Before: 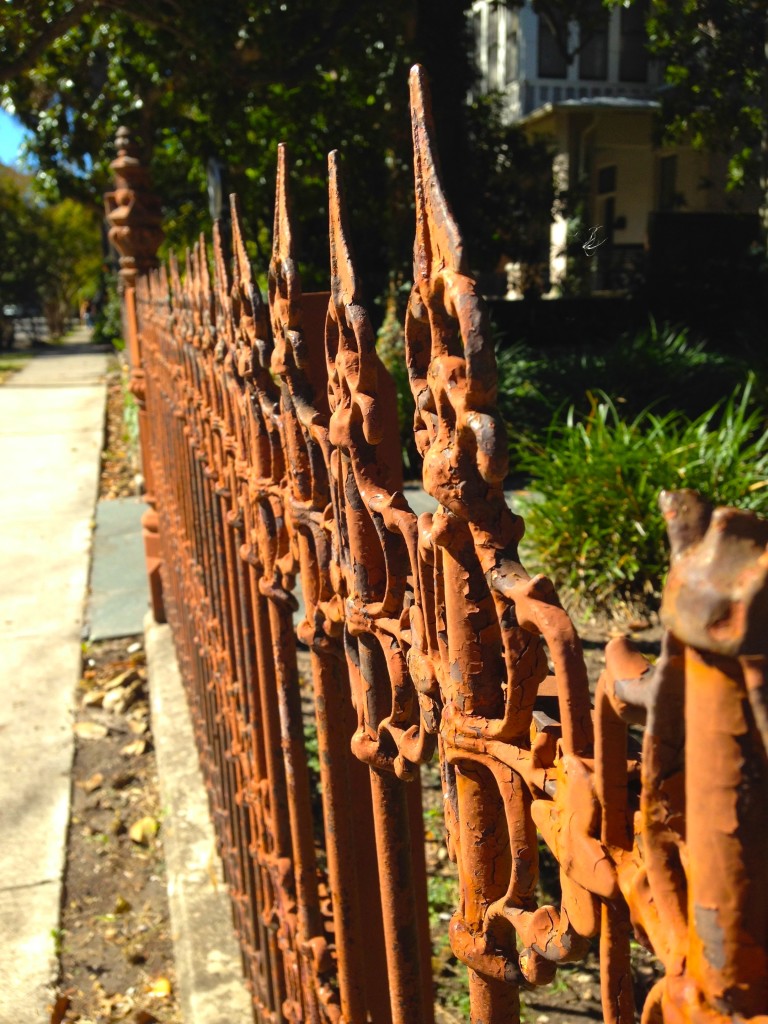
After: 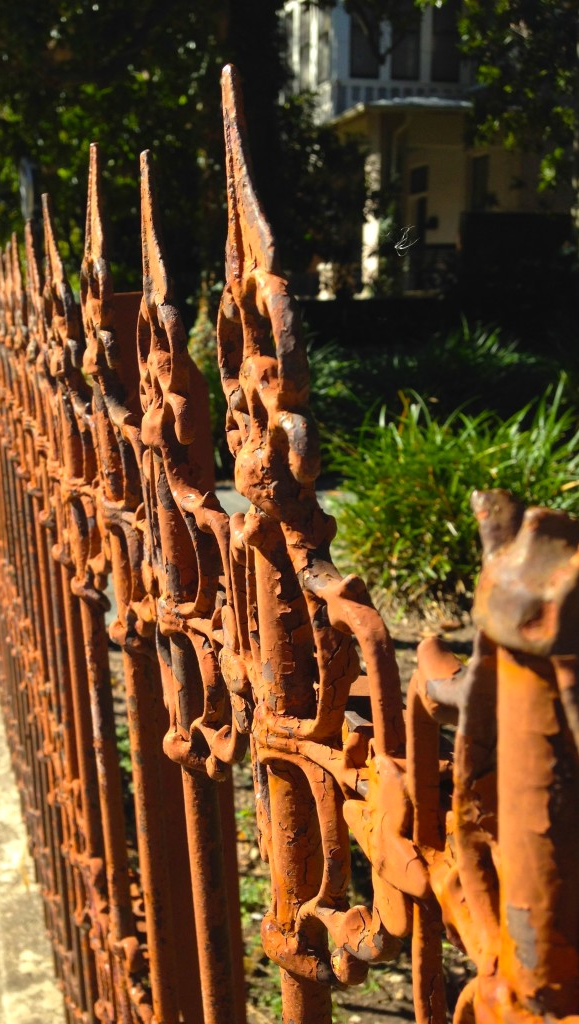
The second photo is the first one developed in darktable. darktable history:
white balance: red 1.009, blue 0.985
crop and rotate: left 24.6%
